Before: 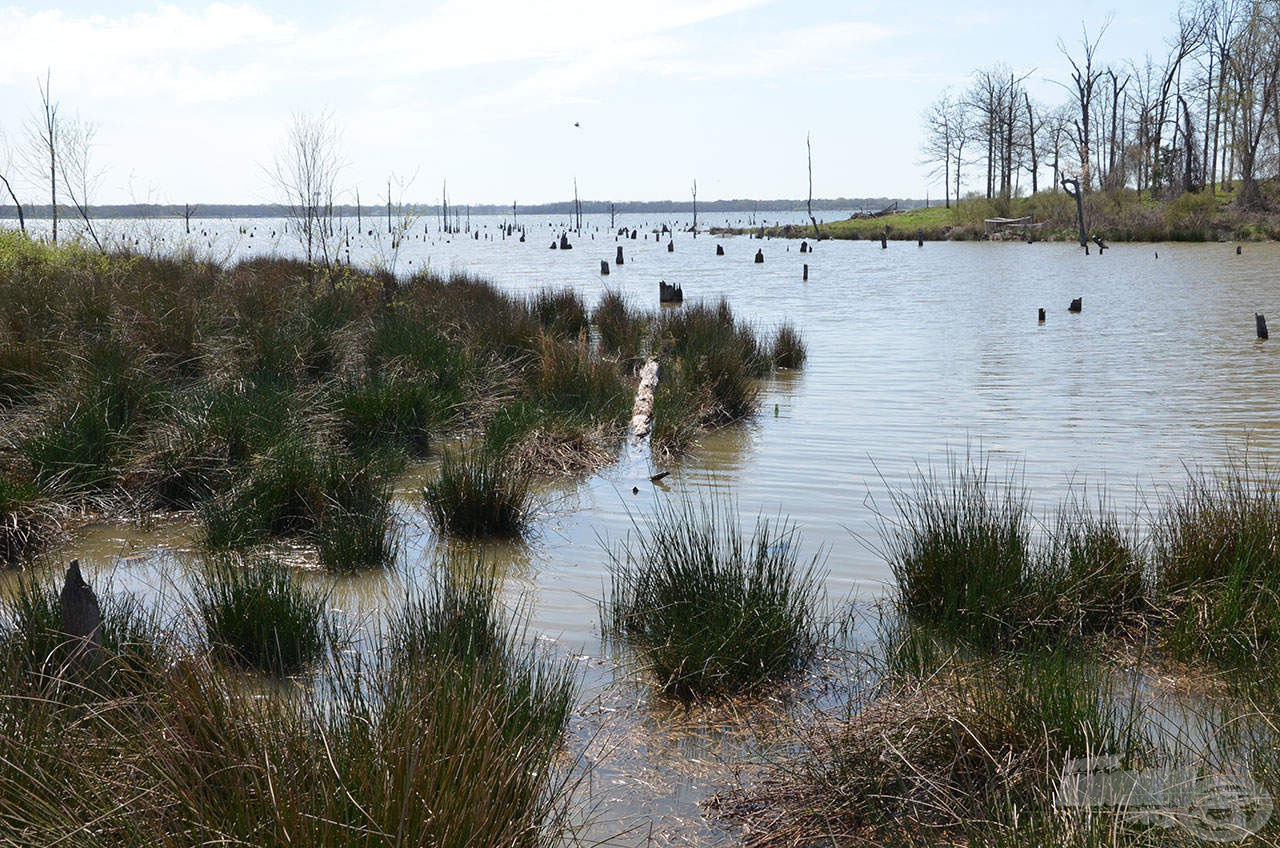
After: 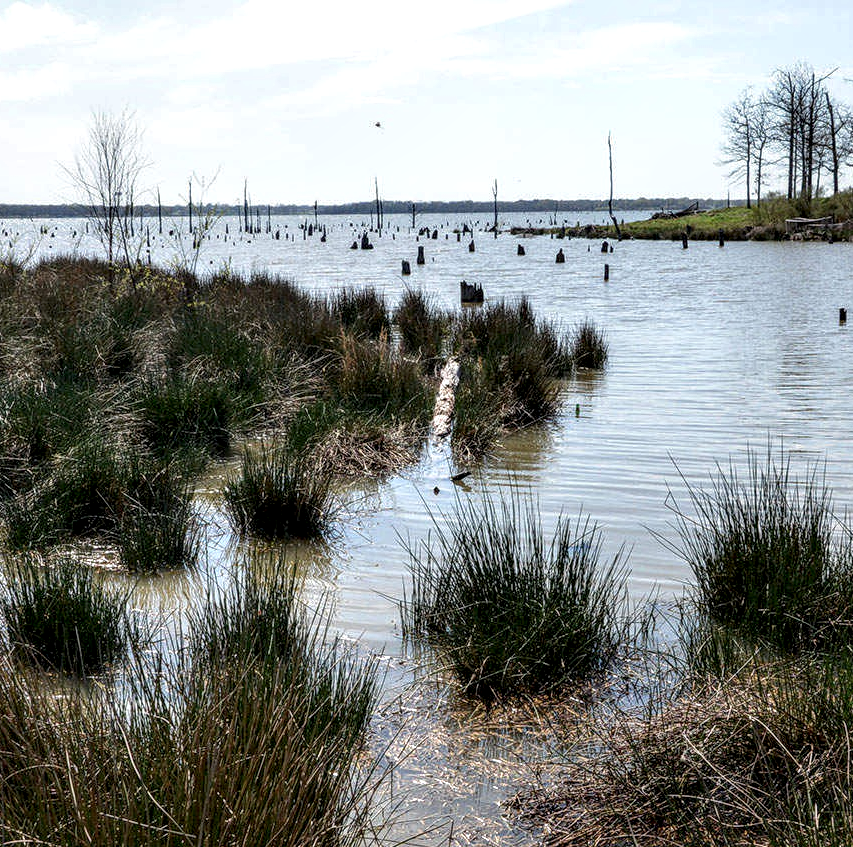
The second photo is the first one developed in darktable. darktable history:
local contrast: highlights 17%, detail 187%
crop and rotate: left 15.557%, right 17.762%
